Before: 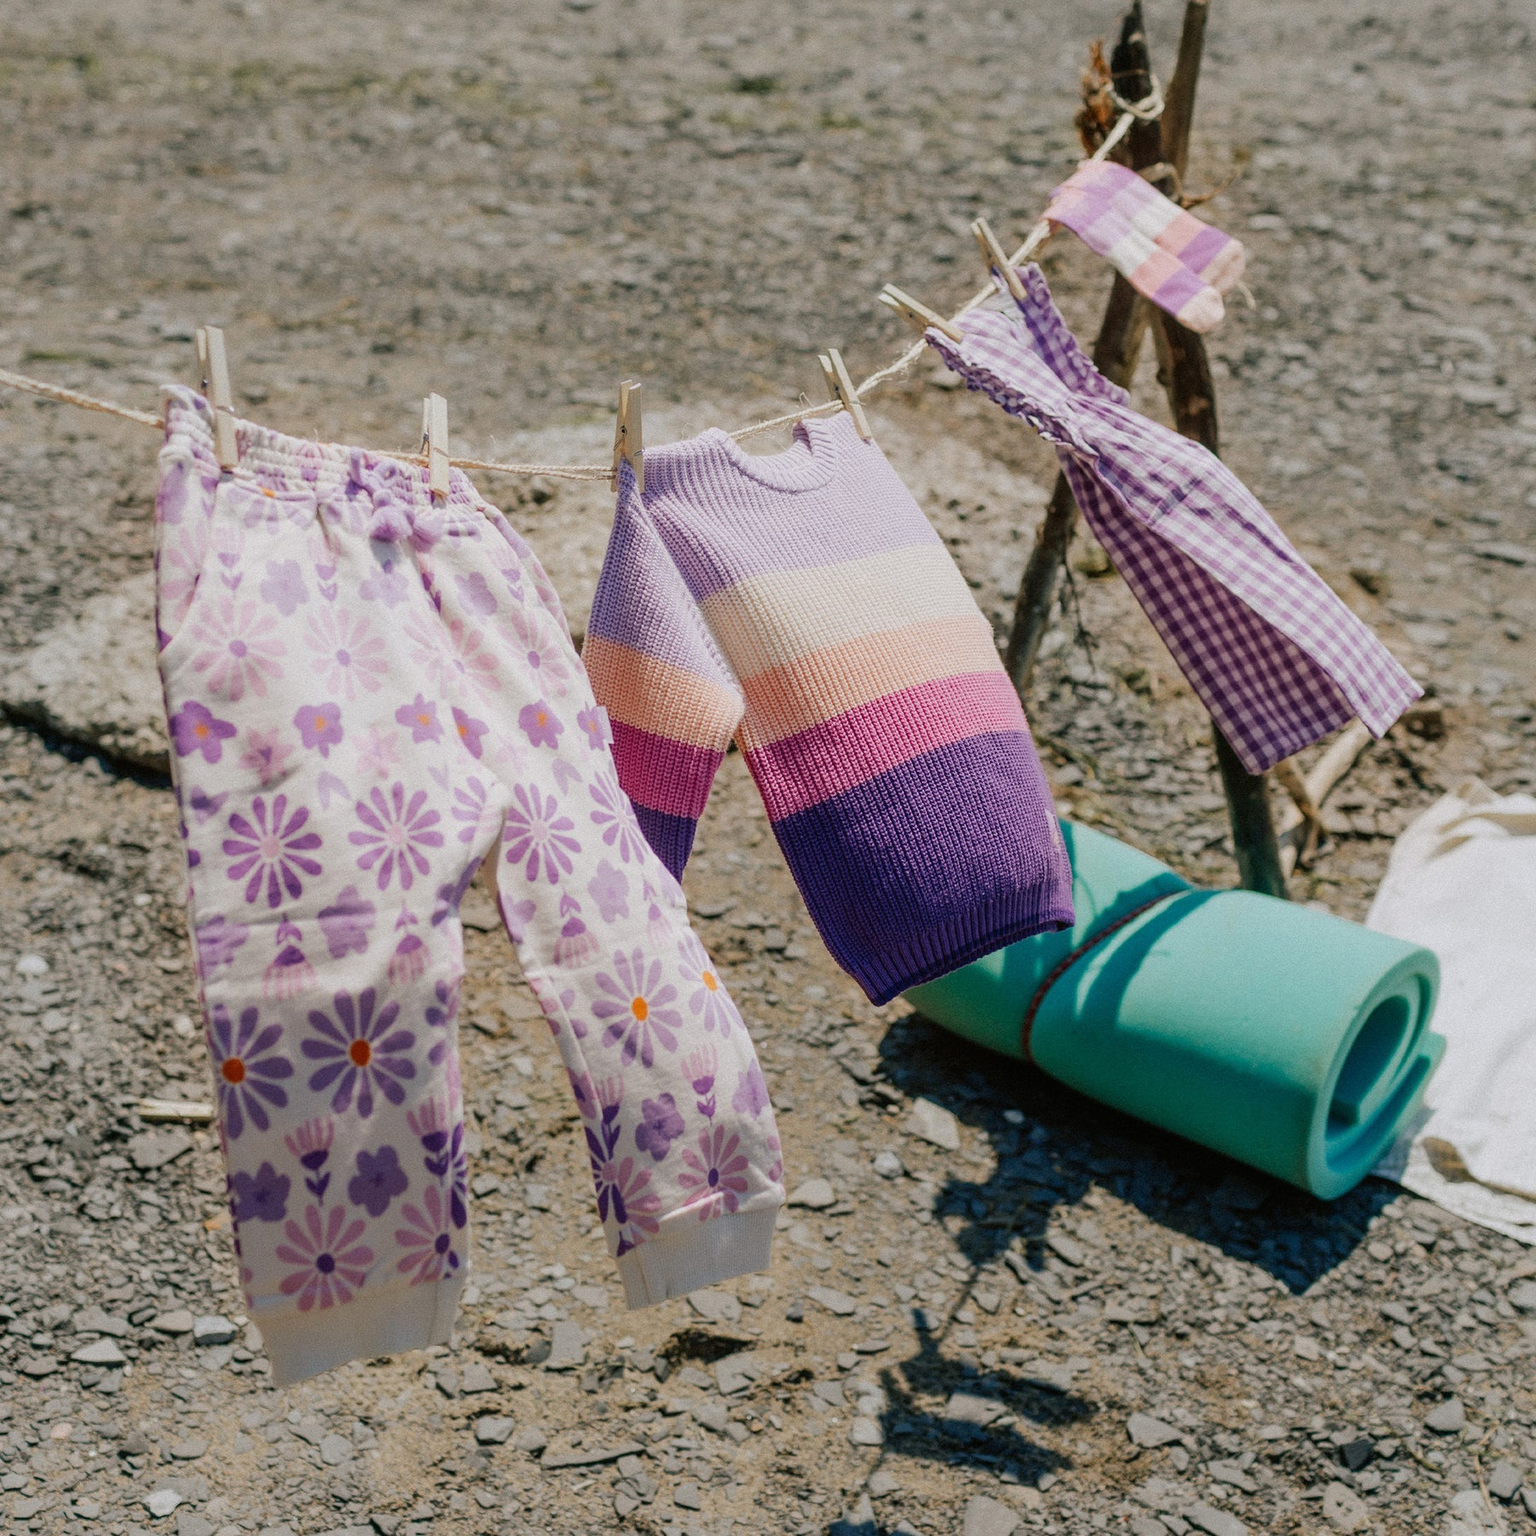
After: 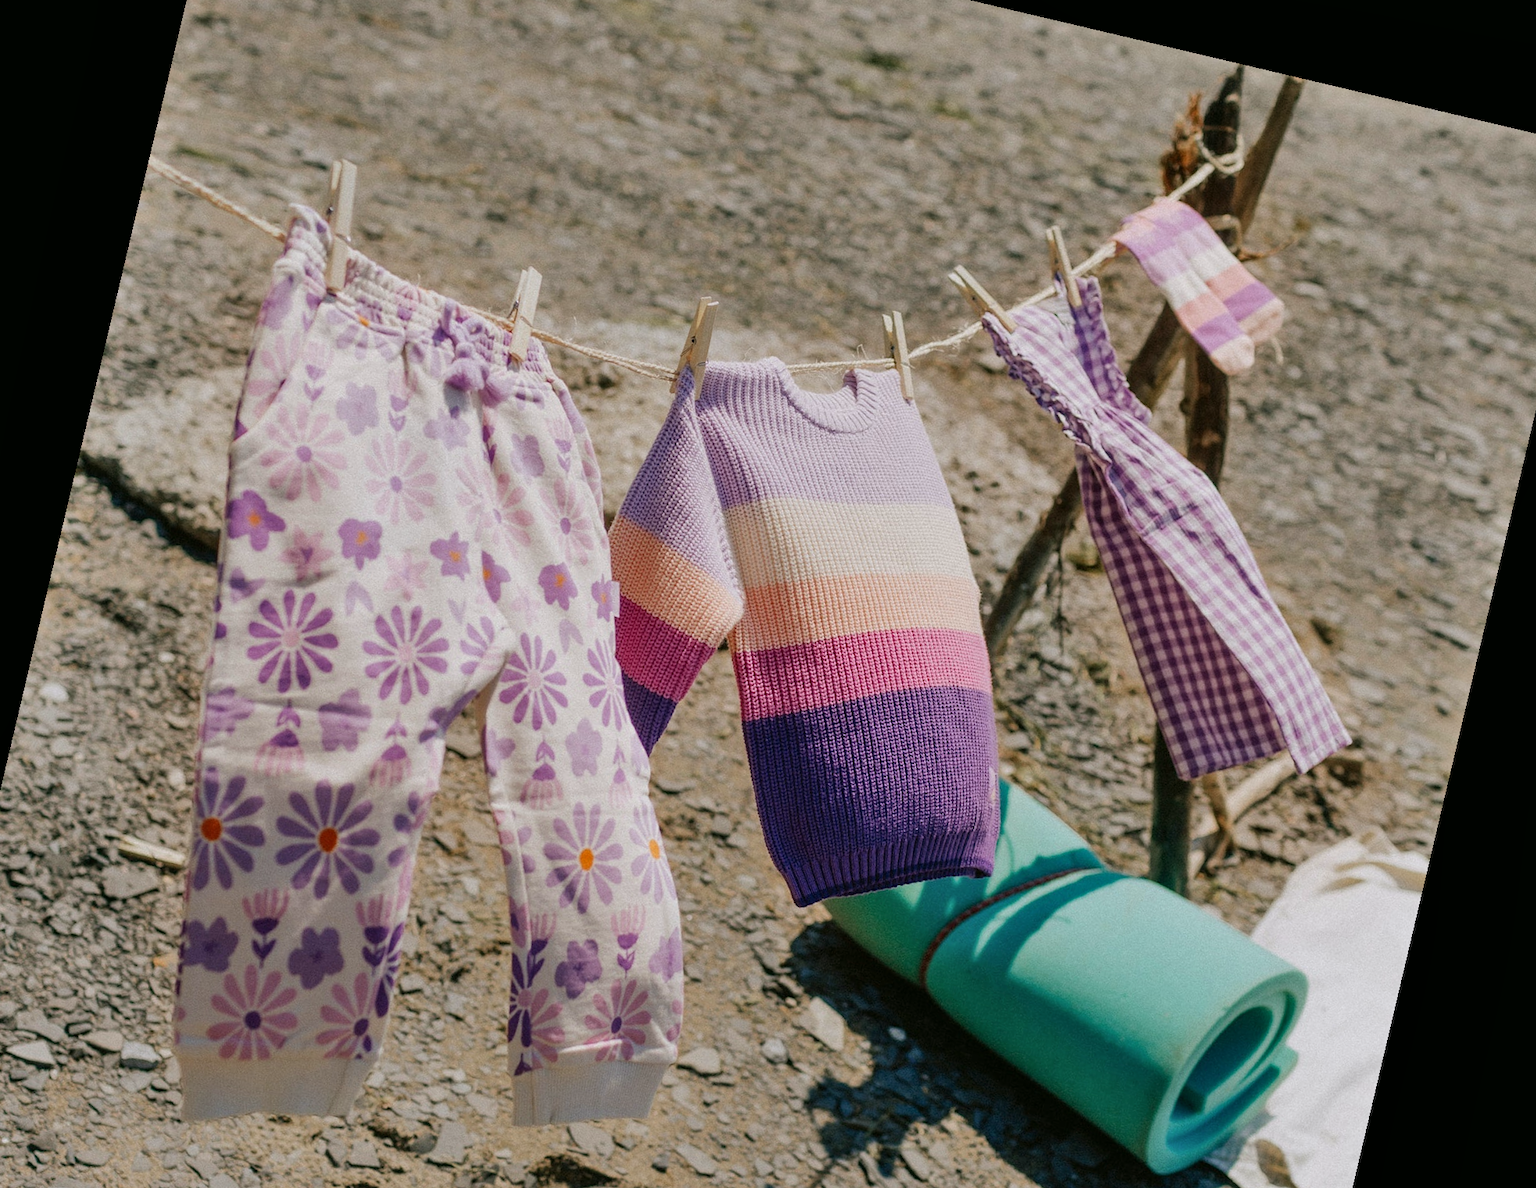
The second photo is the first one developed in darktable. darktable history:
crop: left 5.596%, top 10.314%, right 3.534%, bottom 19.395%
color balance: mode lift, gamma, gain (sRGB), lift [1, 0.99, 1.01, 0.992], gamma [1, 1.037, 0.974, 0.963]
rotate and perspective: rotation 13.27°, automatic cropping off
shadows and highlights: soften with gaussian
